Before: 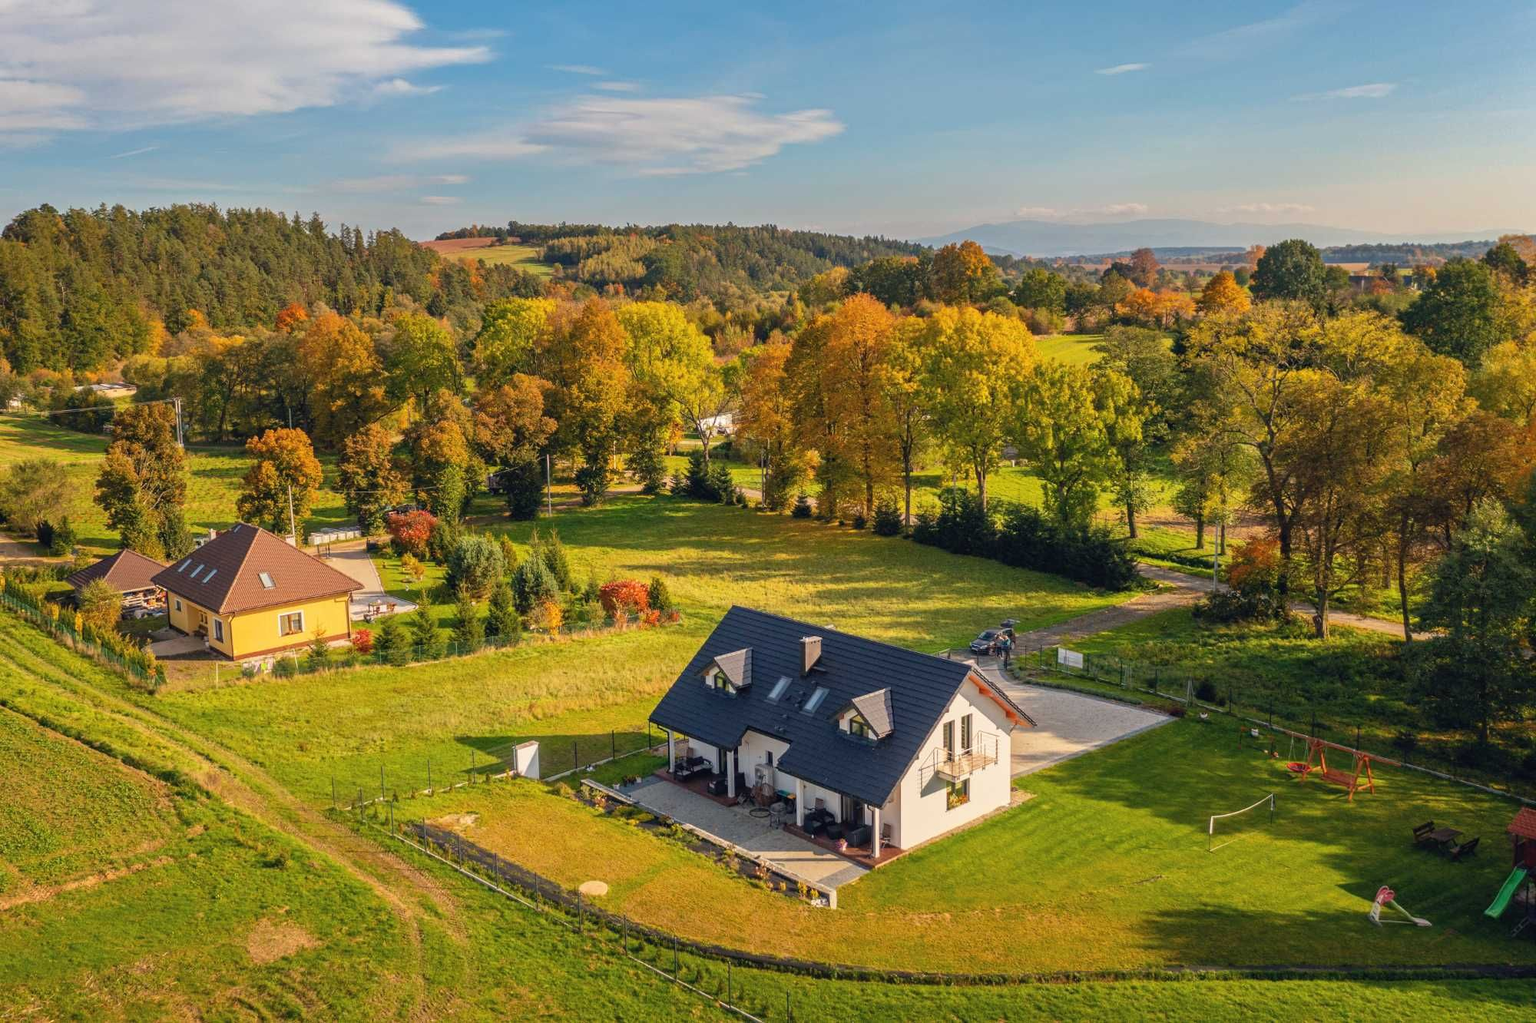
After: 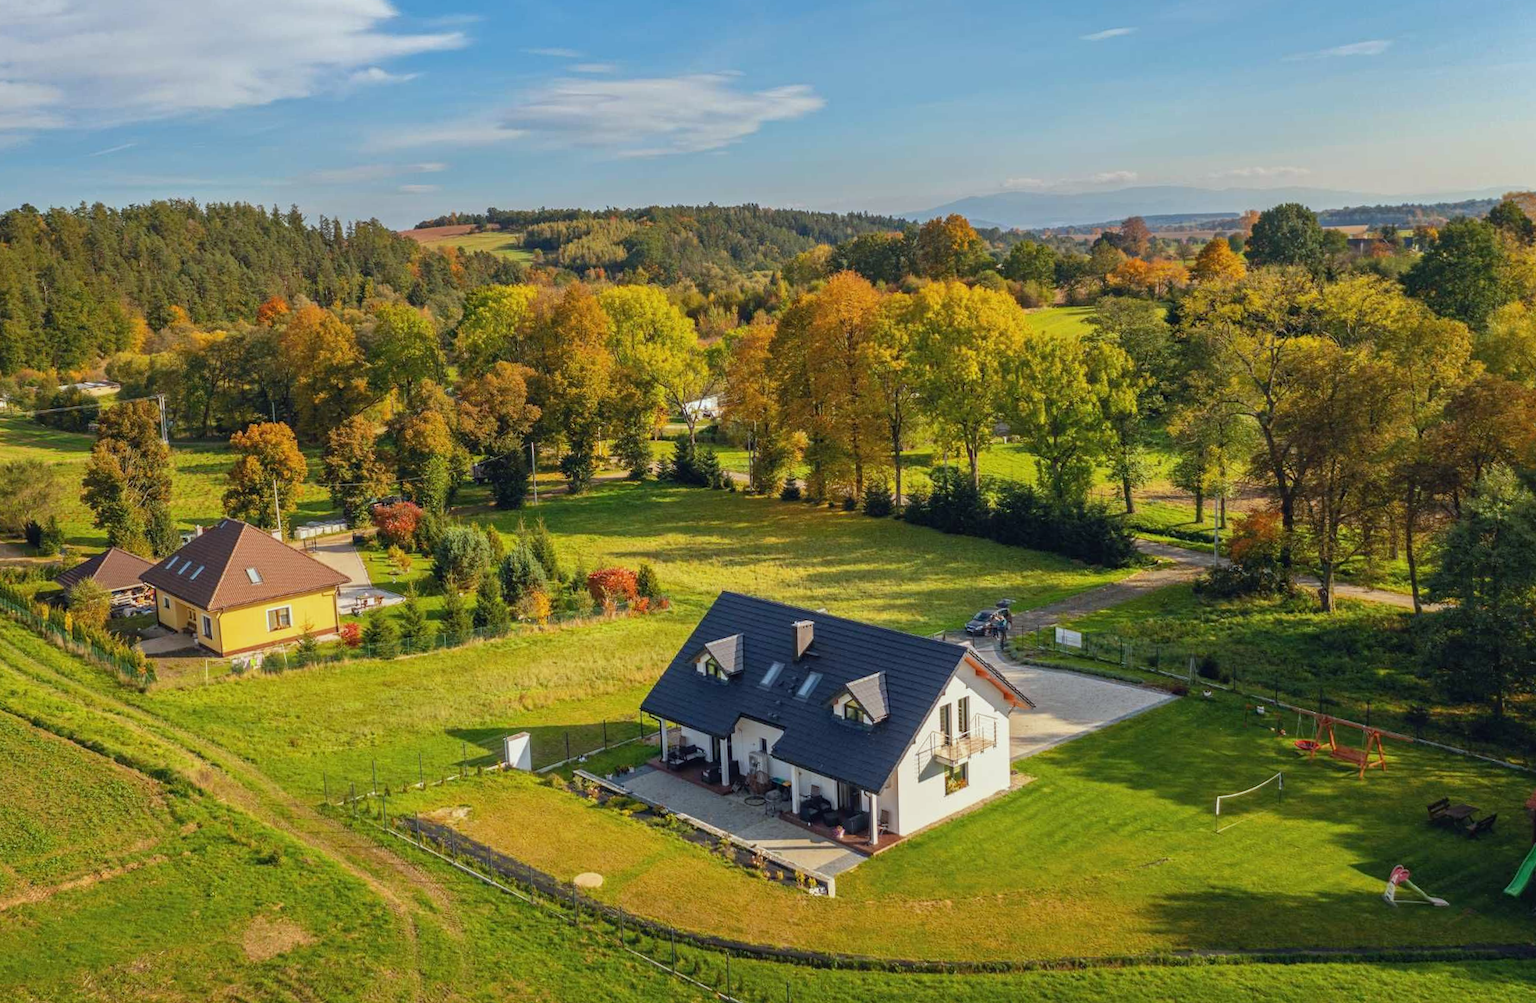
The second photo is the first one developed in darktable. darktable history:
white balance: red 0.925, blue 1.046
rotate and perspective: rotation -1.32°, lens shift (horizontal) -0.031, crop left 0.015, crop right 0.985, crop top 0.047, crop bottom 0.982
